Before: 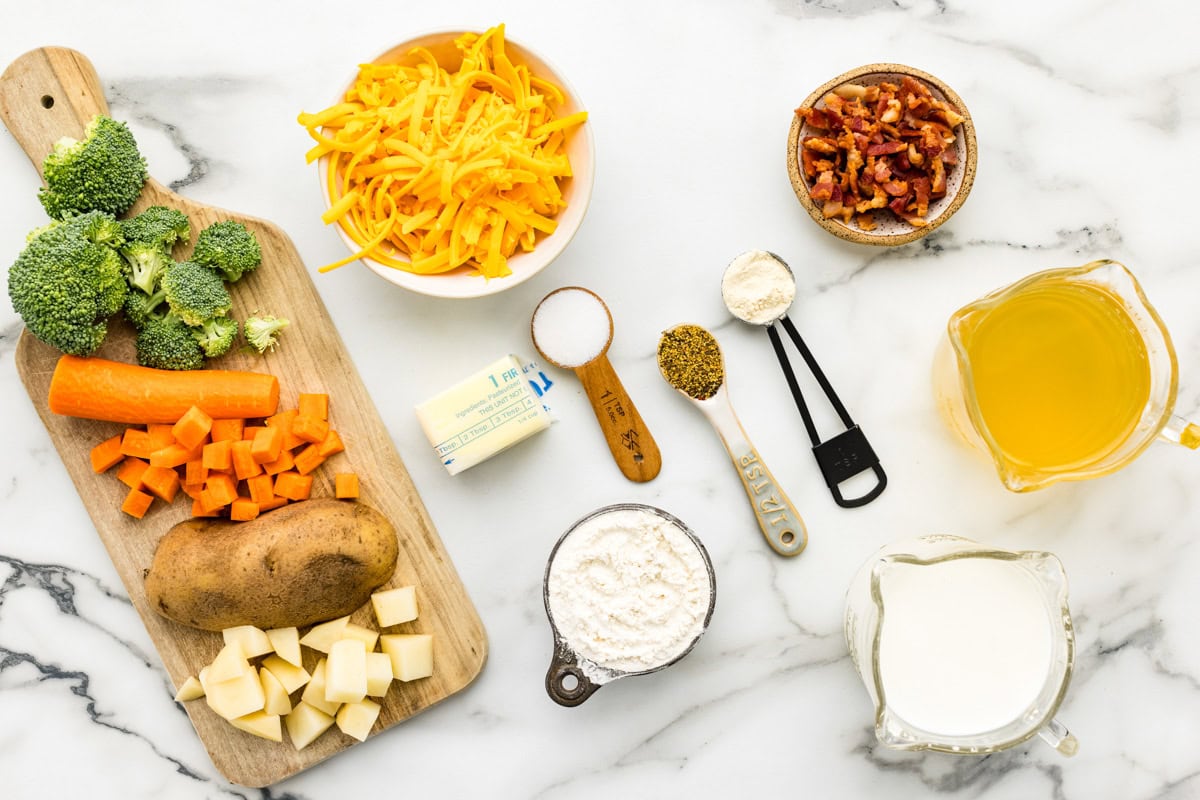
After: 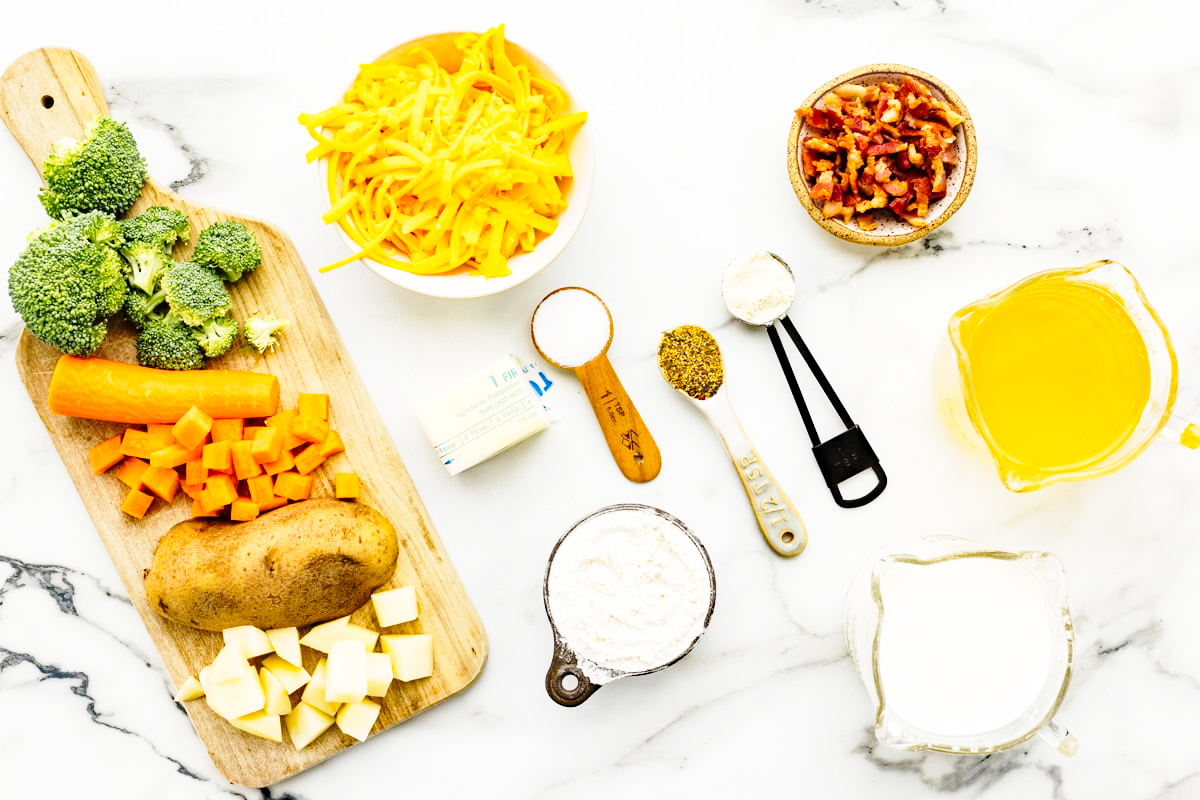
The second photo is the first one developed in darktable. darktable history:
base curve: curves: ch0 [(0, 0) (0.028, 0.03) (0.121, 0.232) (0.46, 0.748) (0.859, 0.968) (1, 1)], preserve colors none
haze removal: strength 0.5, distance 0.43, compatibility mode true, adaptive false
